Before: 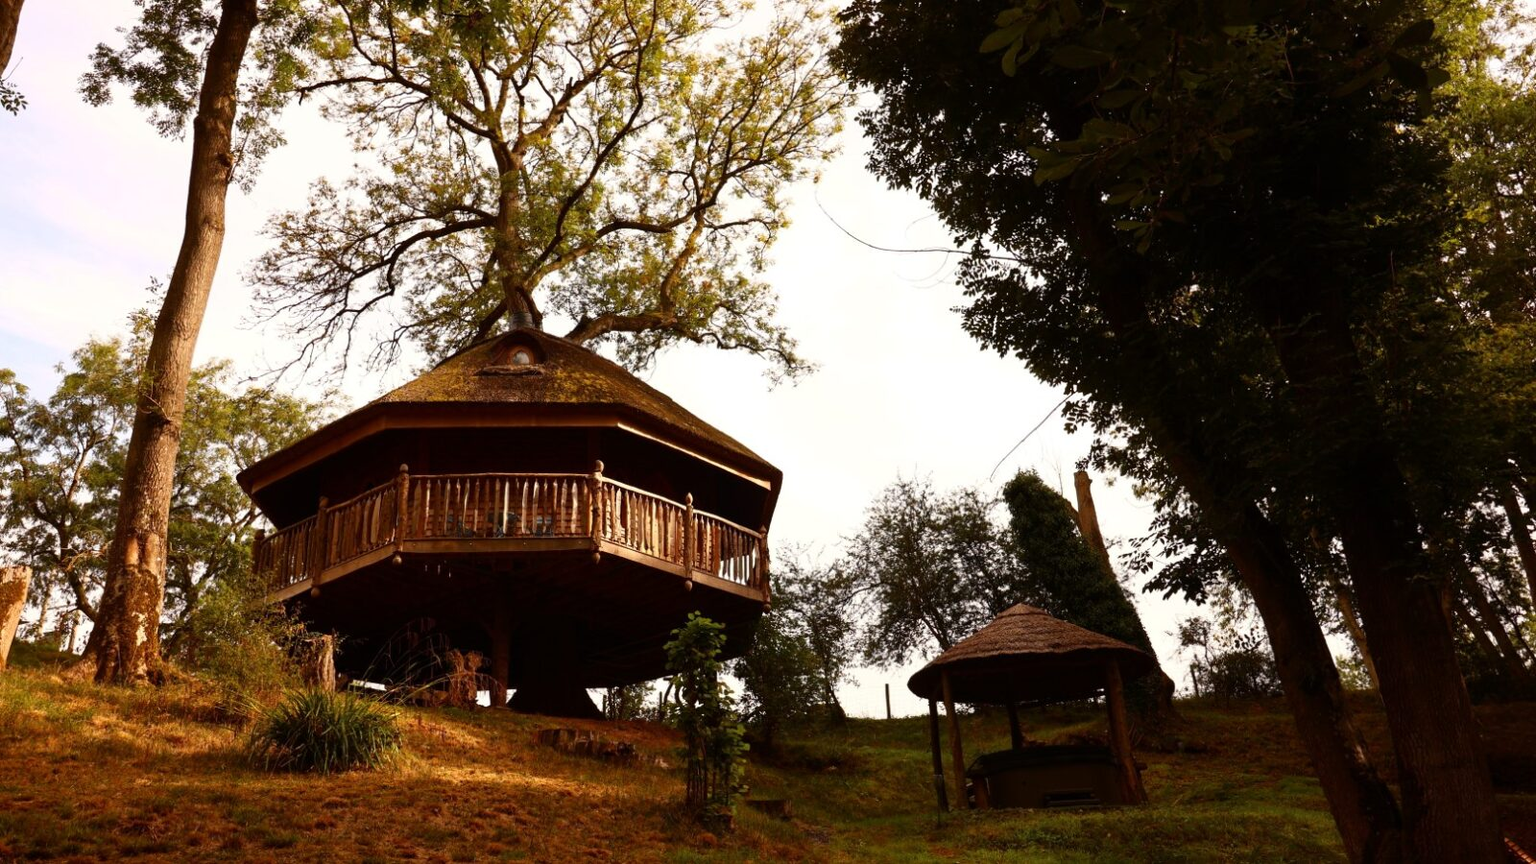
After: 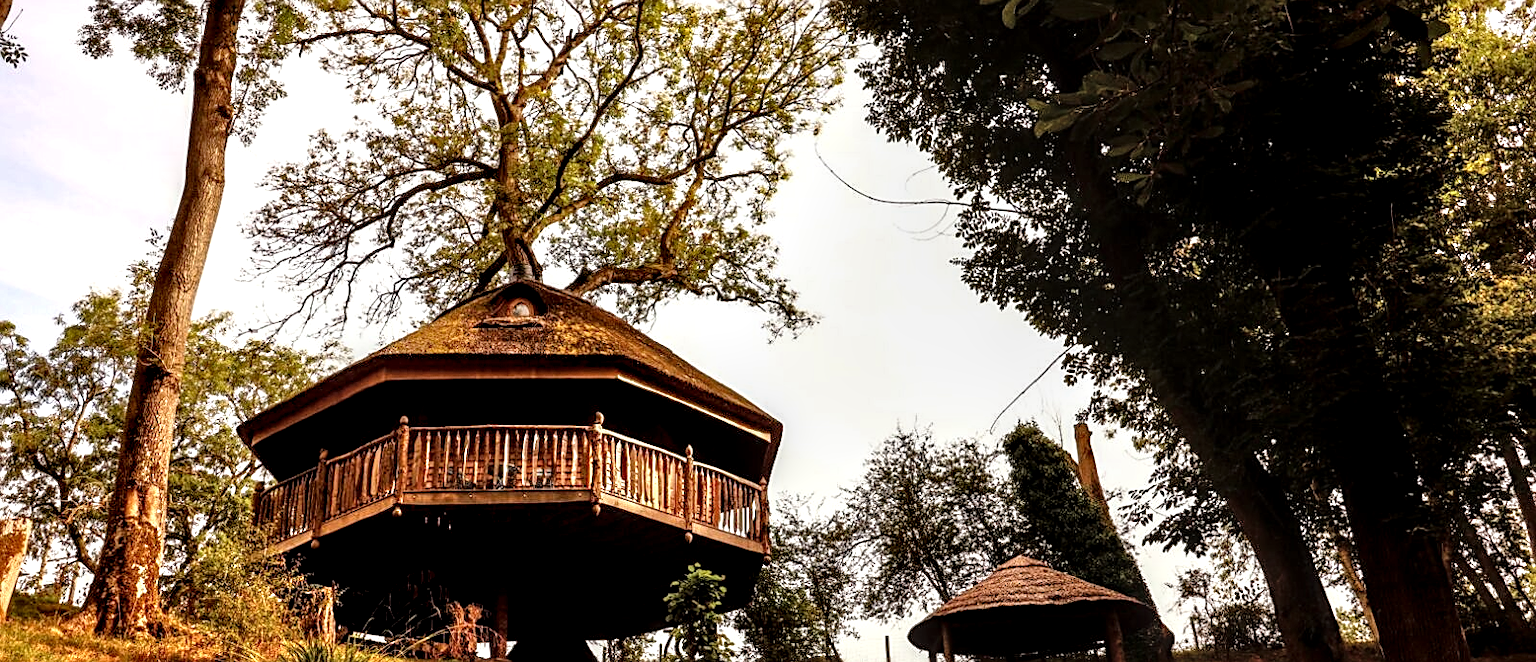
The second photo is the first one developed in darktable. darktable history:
crop: top 5.667%, bottom 17.637%
sharpen: on, module defaults
local contrast: highlights 19%, detail 186%
tone equalizer: -7 EV 0.15 EV, -6 EV 0.6 EV, -5 EV 1.15 EV, -4 EV 1.33 EV, -3 EV 1.15 EV, -2 EV 0.6 EV, -1 EV 0.15 EV, mask exposure compensation -0.5 EV
